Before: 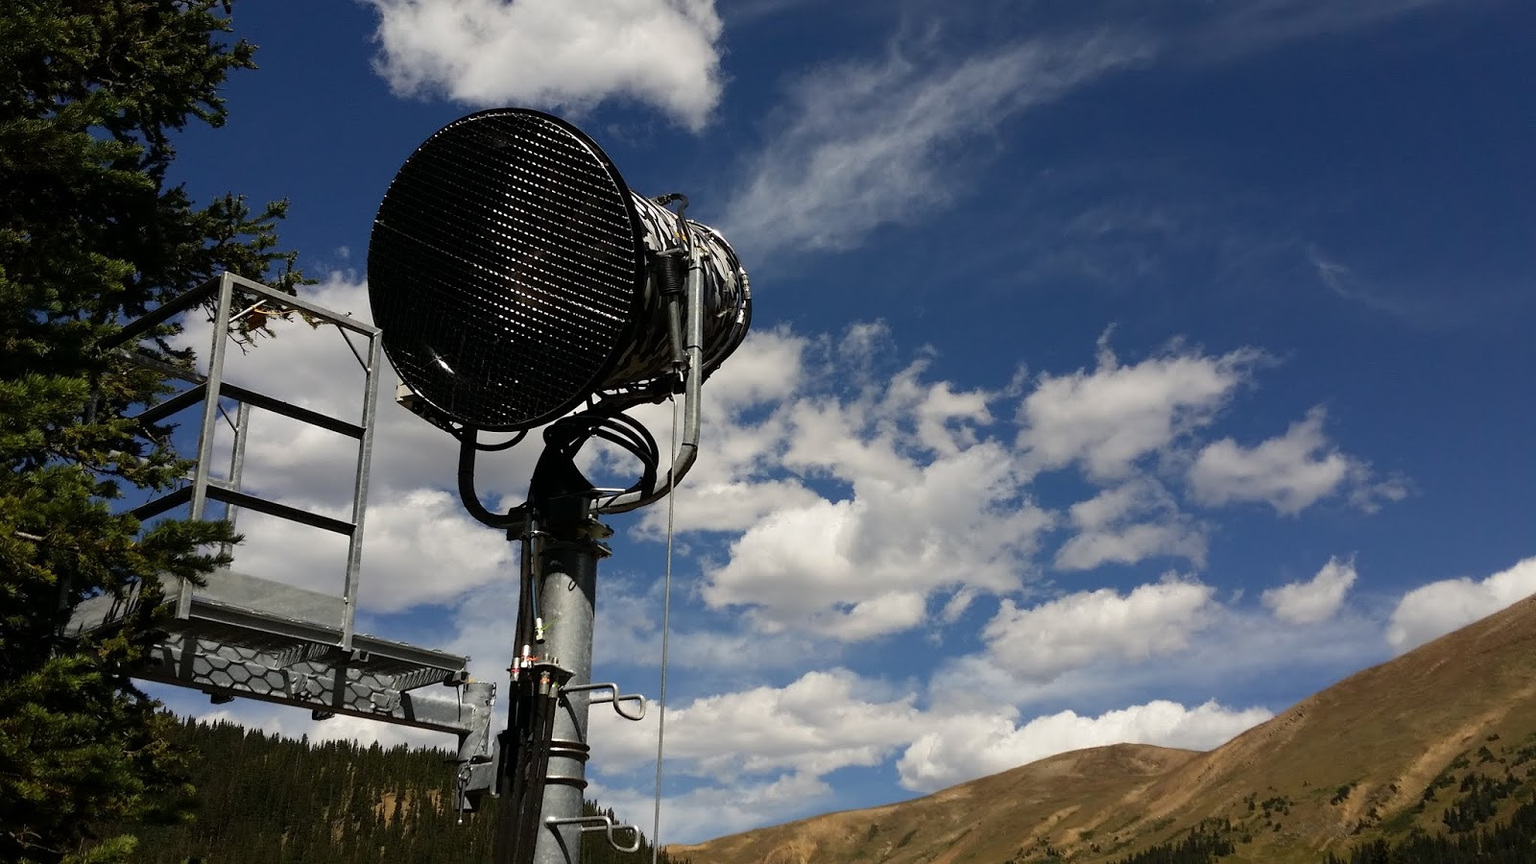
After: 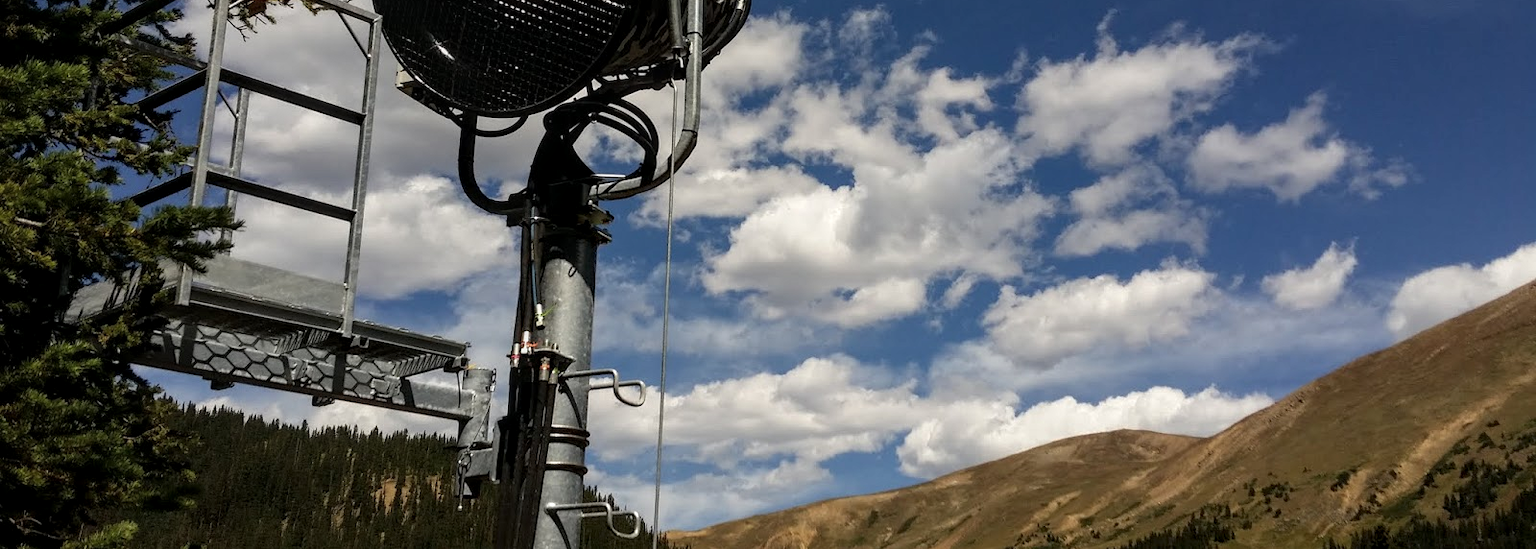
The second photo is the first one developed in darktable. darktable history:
crop and rotate: top 36.435%
local contrast: detail 130%
